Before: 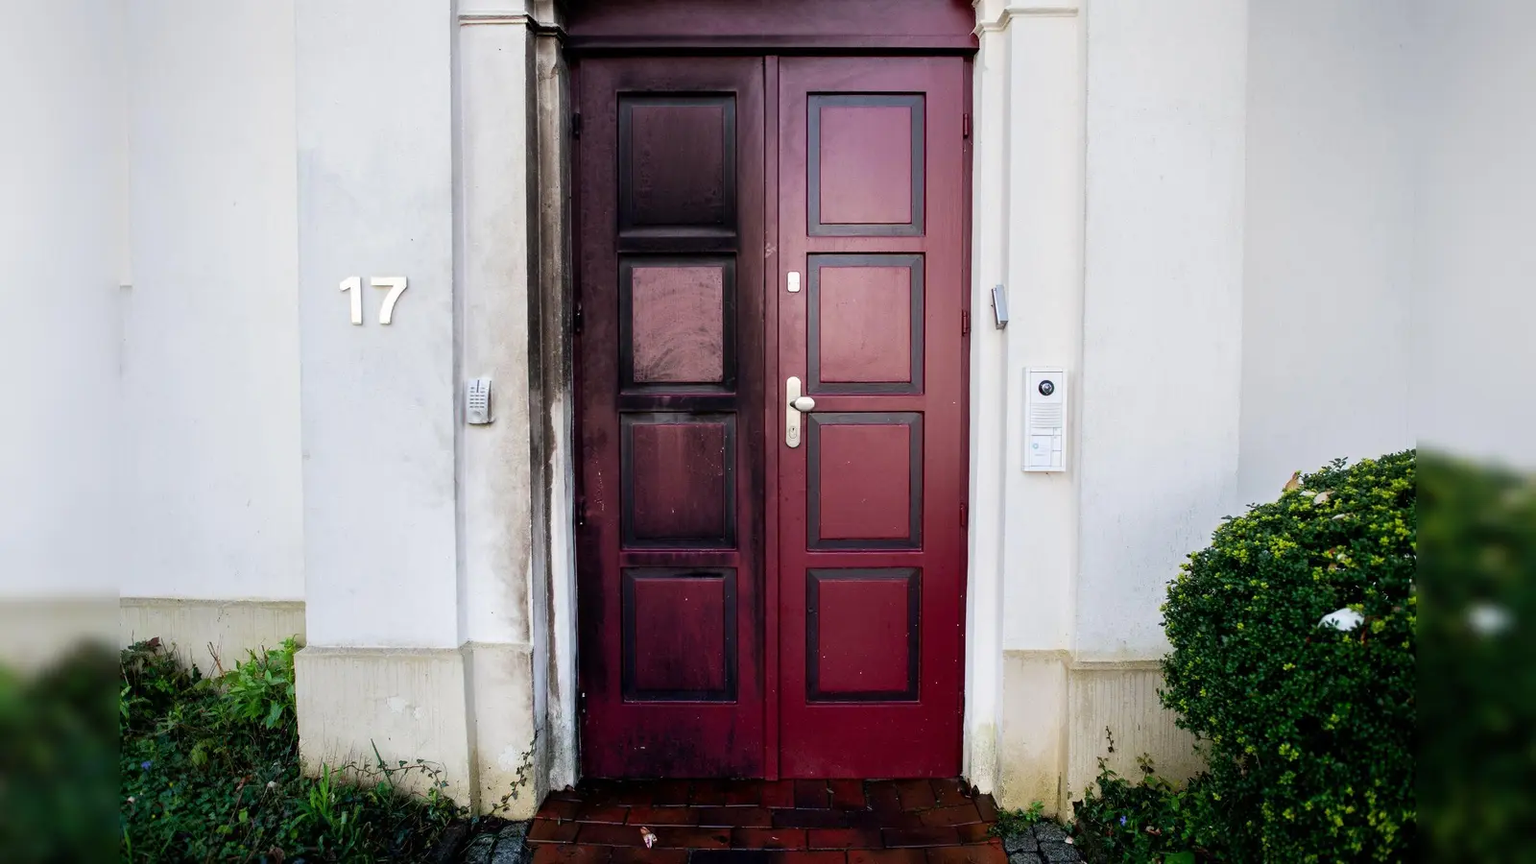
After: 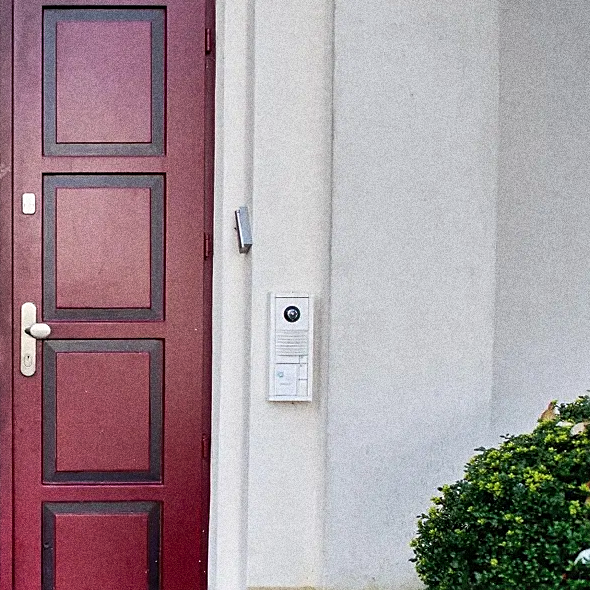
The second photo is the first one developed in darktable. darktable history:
tone equalizer: on, module defaults
crop and rotate: left 49.936%, top 10.094%, right 13.136%, bottom 24.256%
shadows and highlights: shadows 75, highlights -60.85, soften with gaussian
sharpen: on, module defaults
grain: coarseness 14.49 ISO, strength 48.04%, mid-tones bias 35%
